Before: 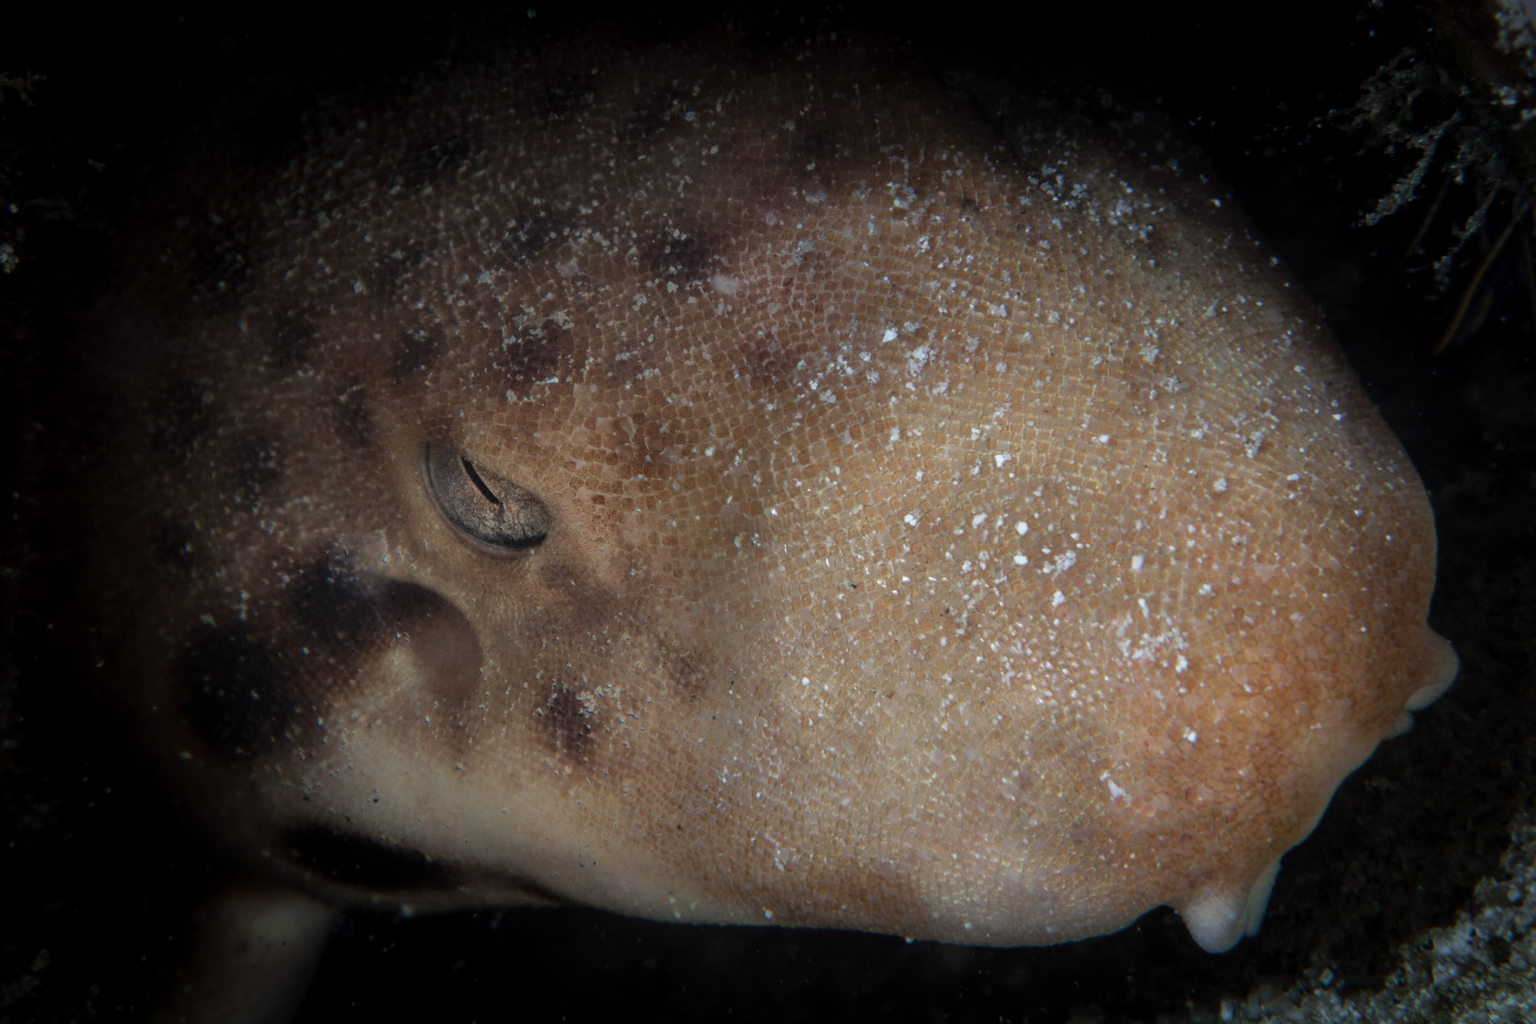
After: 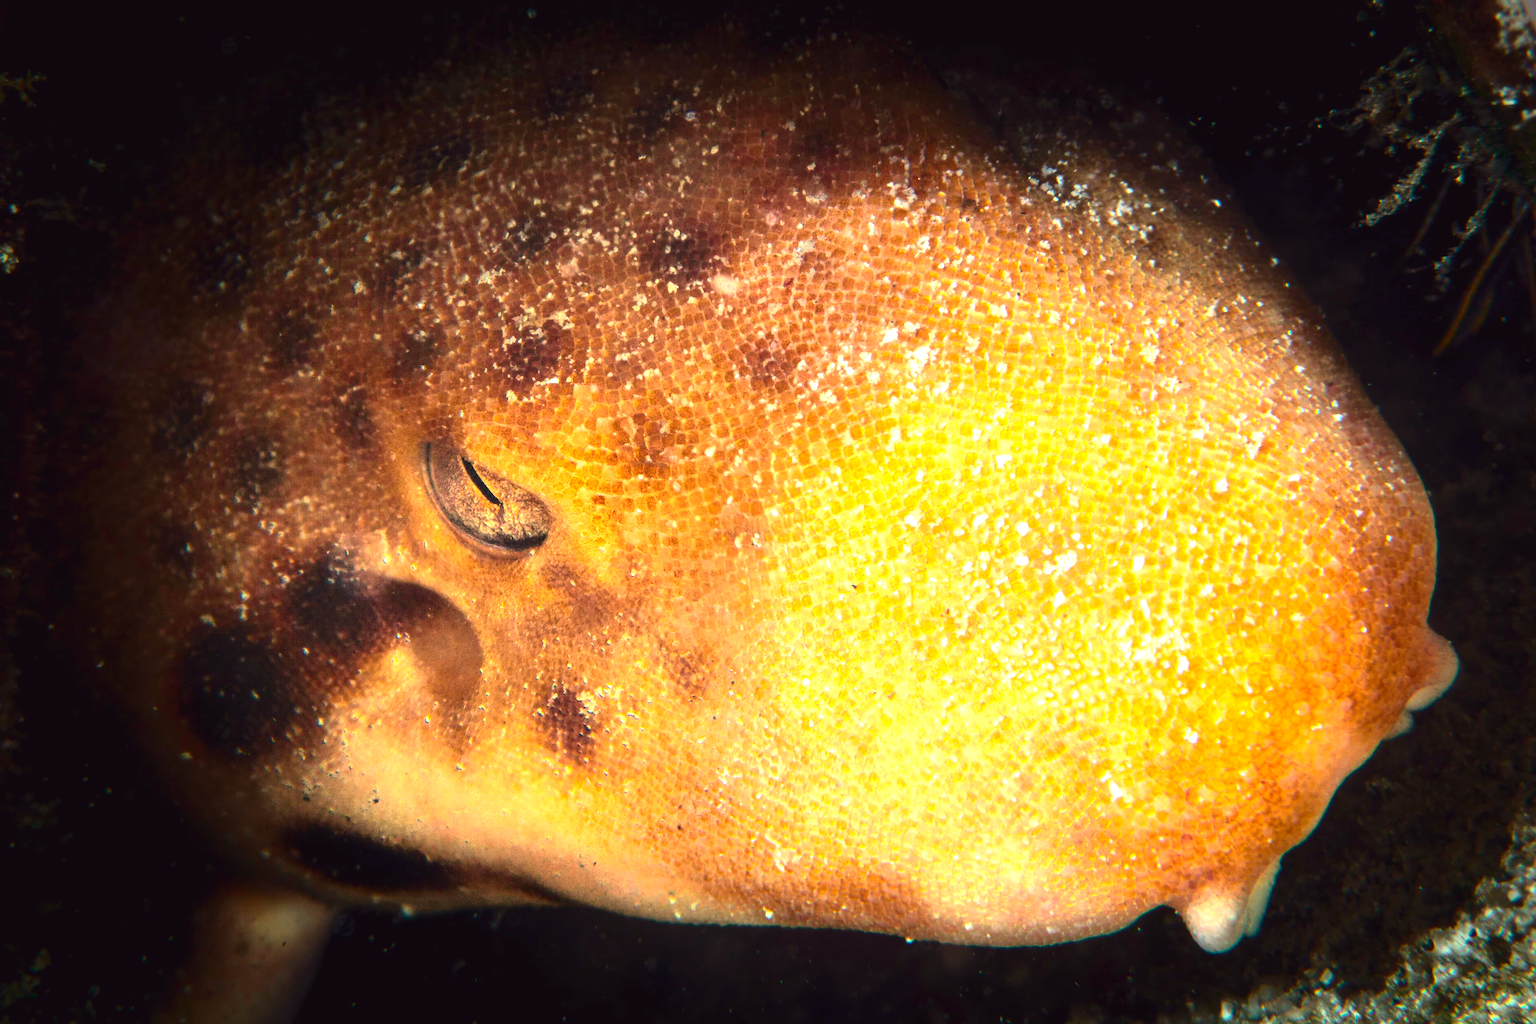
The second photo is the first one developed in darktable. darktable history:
tone curve: curves: ch0 [(0, 0.025) (0.15, 0.143) (0.452, 0.486) (0.751, 0.788) (1, 0.961)]; ch1 [(0, 0) (0.43, 0.408) (0.476, 0.469) (0.497, 0.507) (0.546, 0.571) (0.566, 0.607) (0.62, 0.657) (1, 1)]; ch2 [(0, 0) (0.386, 0.397) (0.505, 0.498) (0.547, 0.546) (0.579, 0.58) (1, 1)], color space Lab, independent channels, preserve colors none
color balance rgb: perceptual saturation grading › global saturation 25%, perceptual brilliance grading › global brilliance 35%, perceptual brilliance grading › highlights 50%, perceptual brilliance grading › mid-tones 60%, perceptual brilliance grading › shadows 35%, global vibrance 20%
white balance: red 1.138, green 0.996, blue 0.812
